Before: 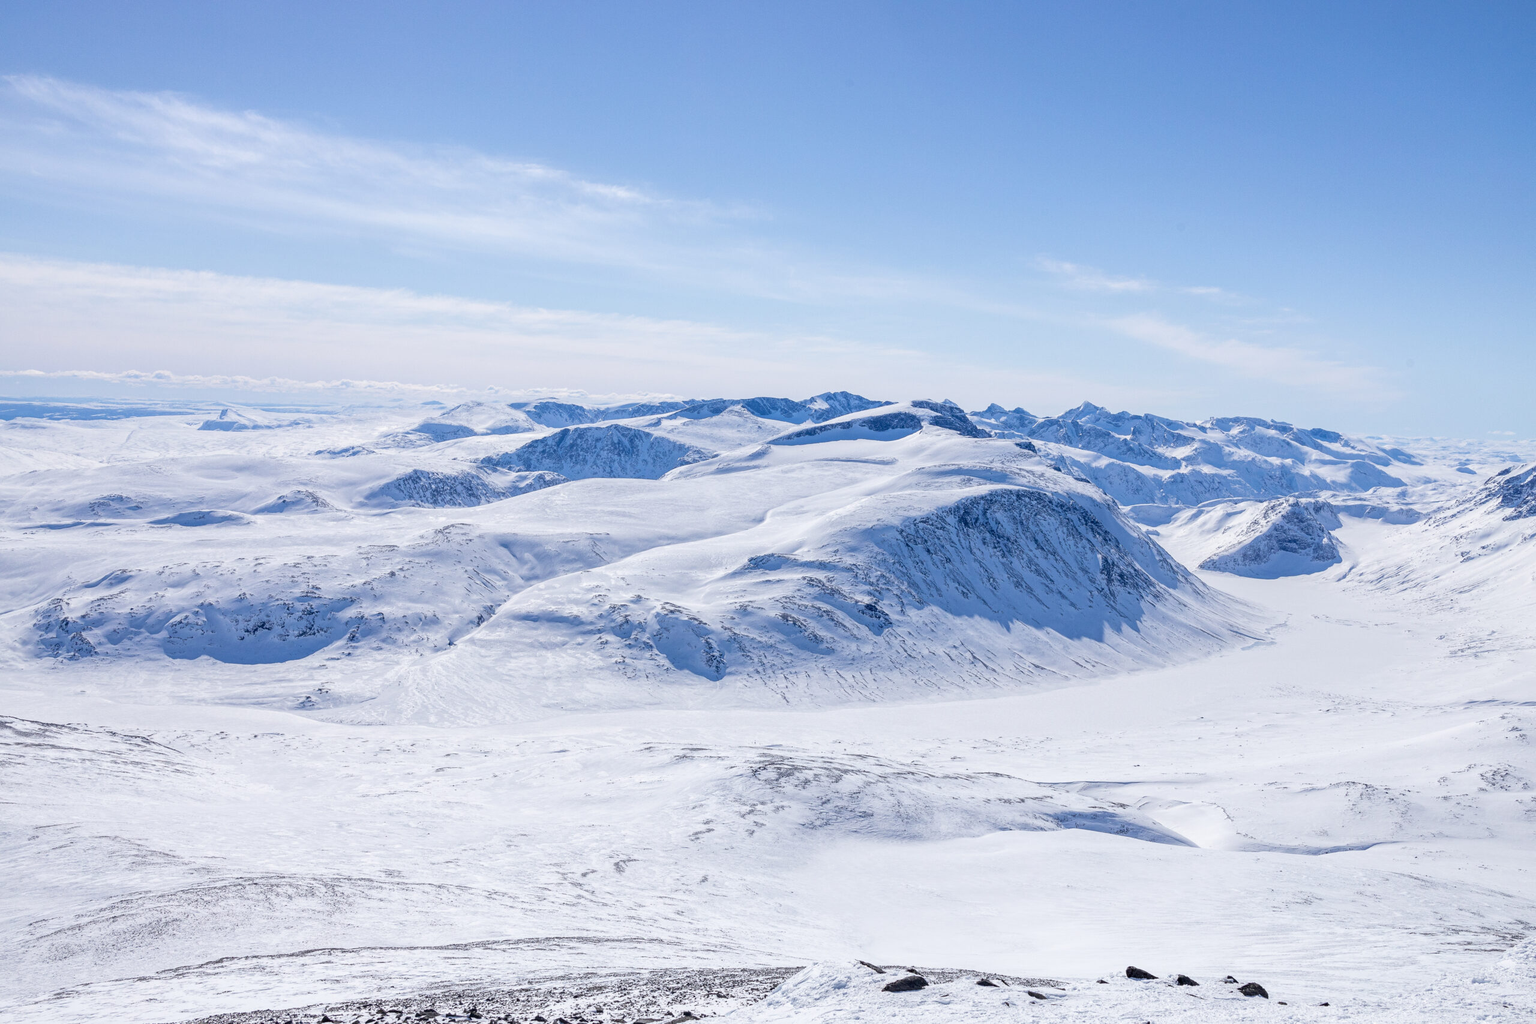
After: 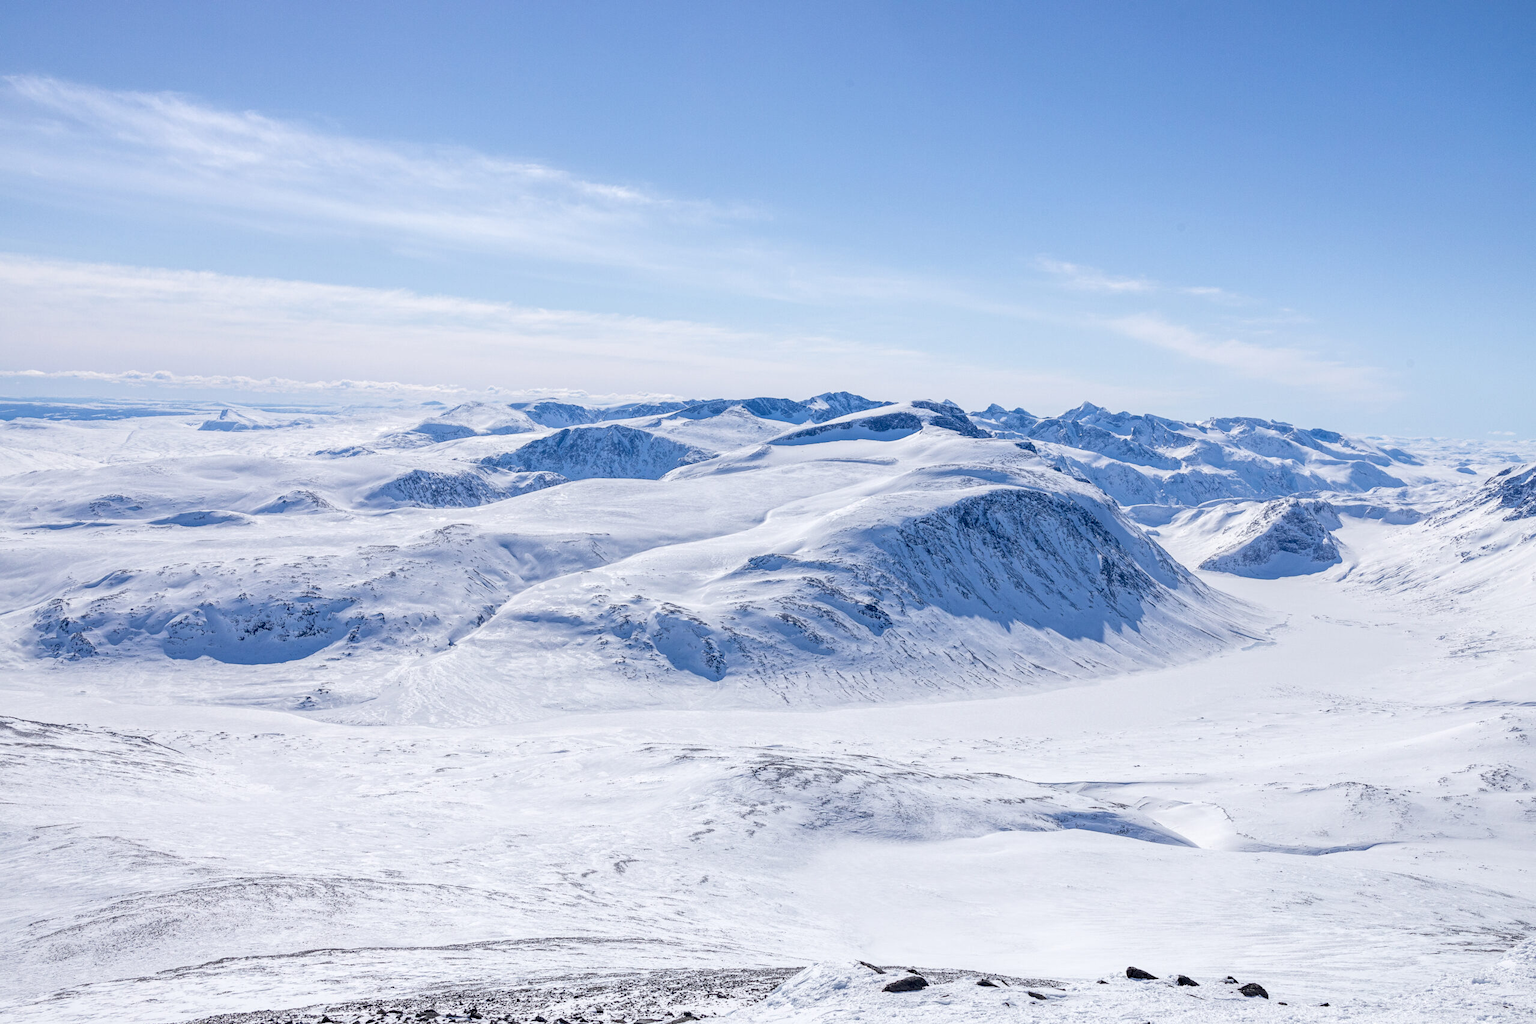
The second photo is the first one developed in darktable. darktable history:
local contrast: highlights 105%, shadows 101%, detail 120%, midtone range 0.2
